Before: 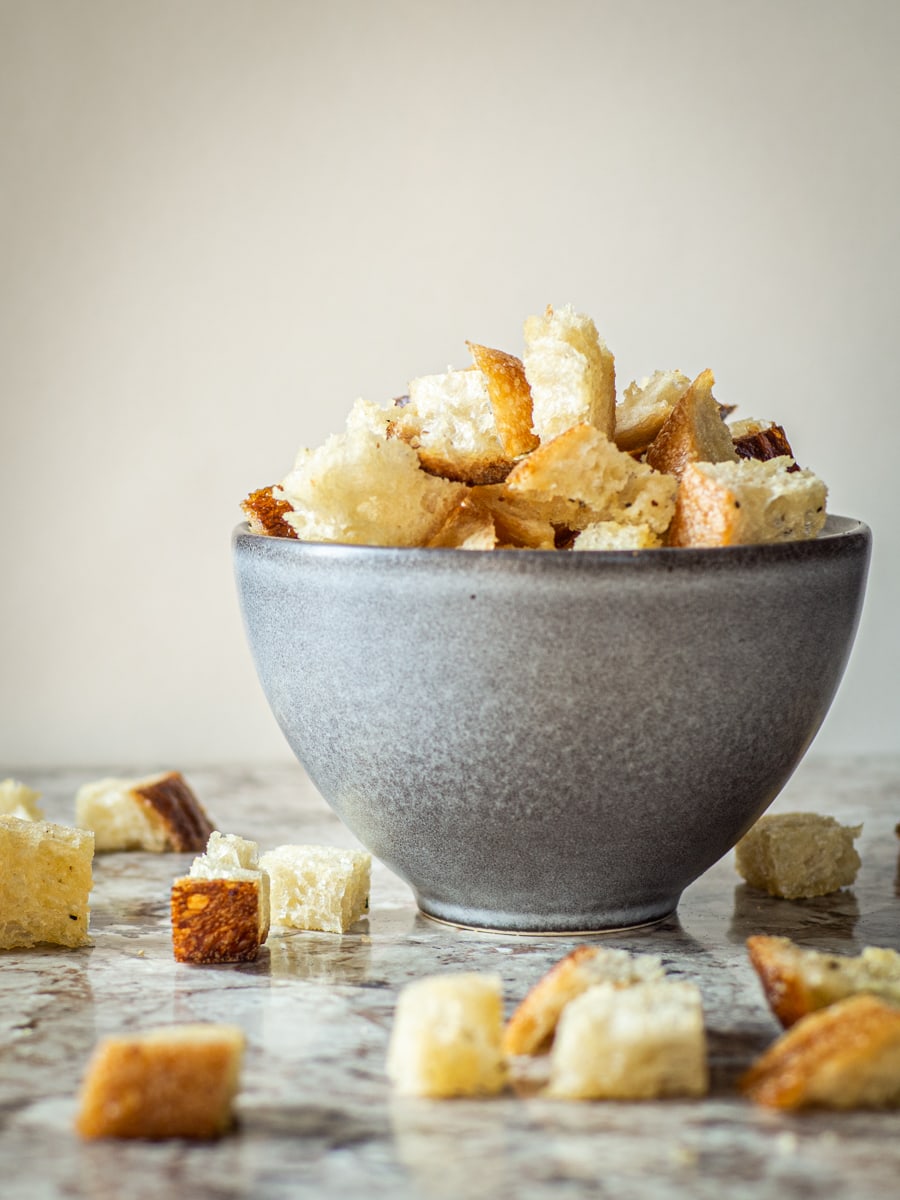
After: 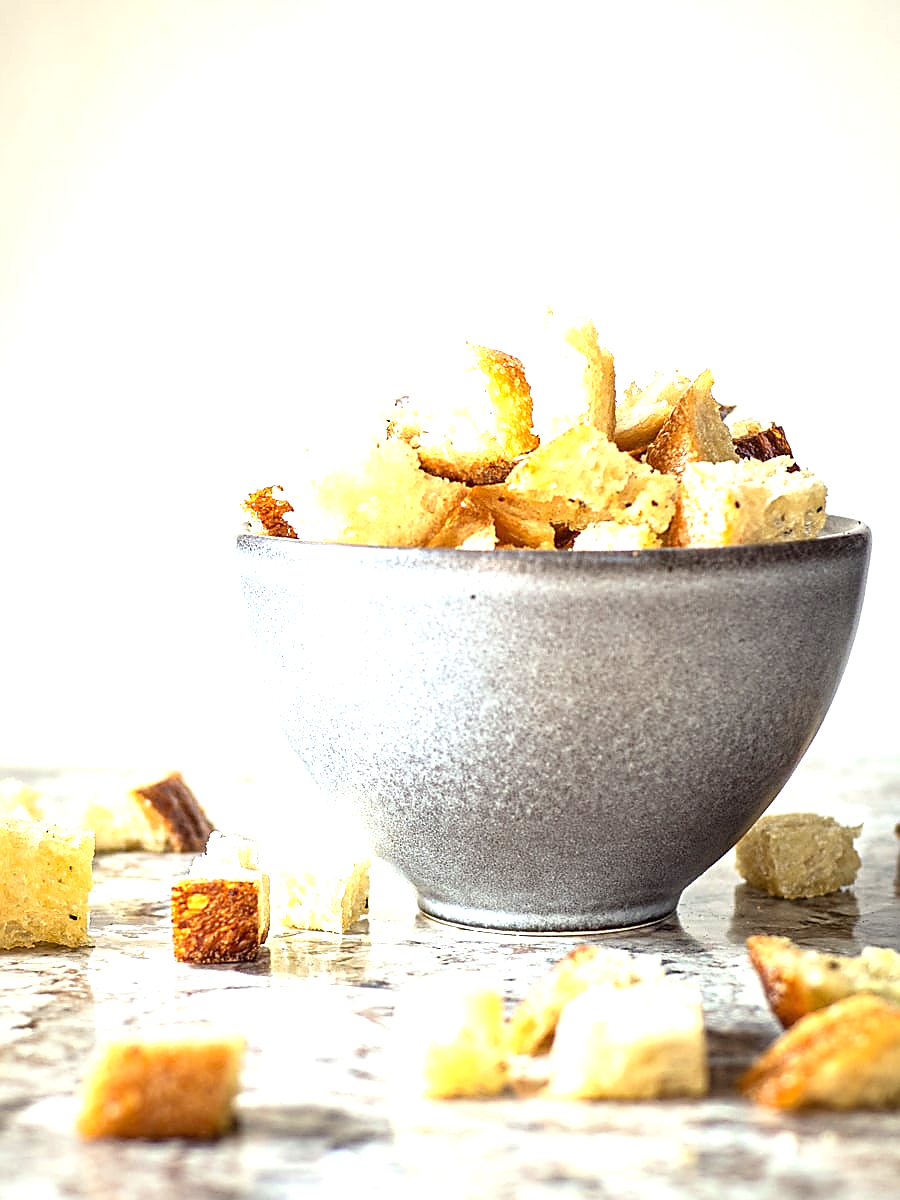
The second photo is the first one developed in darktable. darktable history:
exposure: black level correction 0, exposure 1.2 EV, compensate exposure bias true, compensate highlight preservation false
sharpen: radius 1.4, amount 1.25, threshold 0.7
